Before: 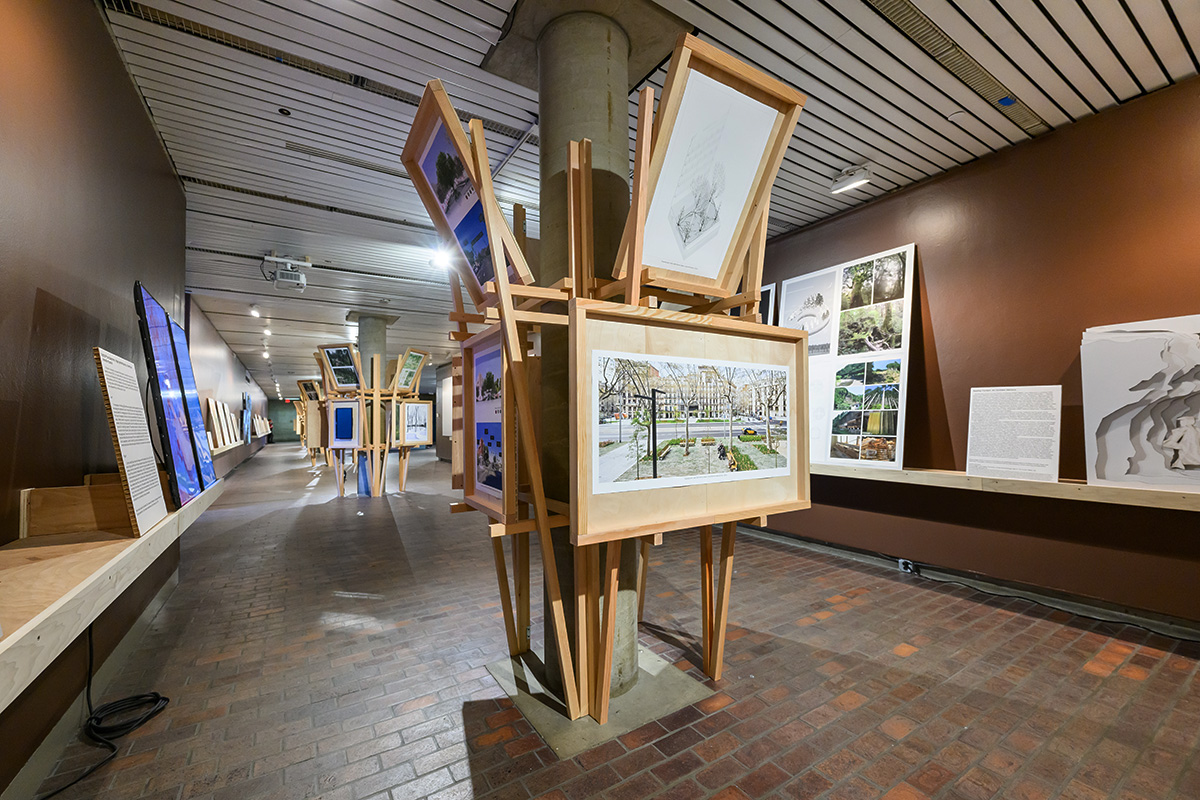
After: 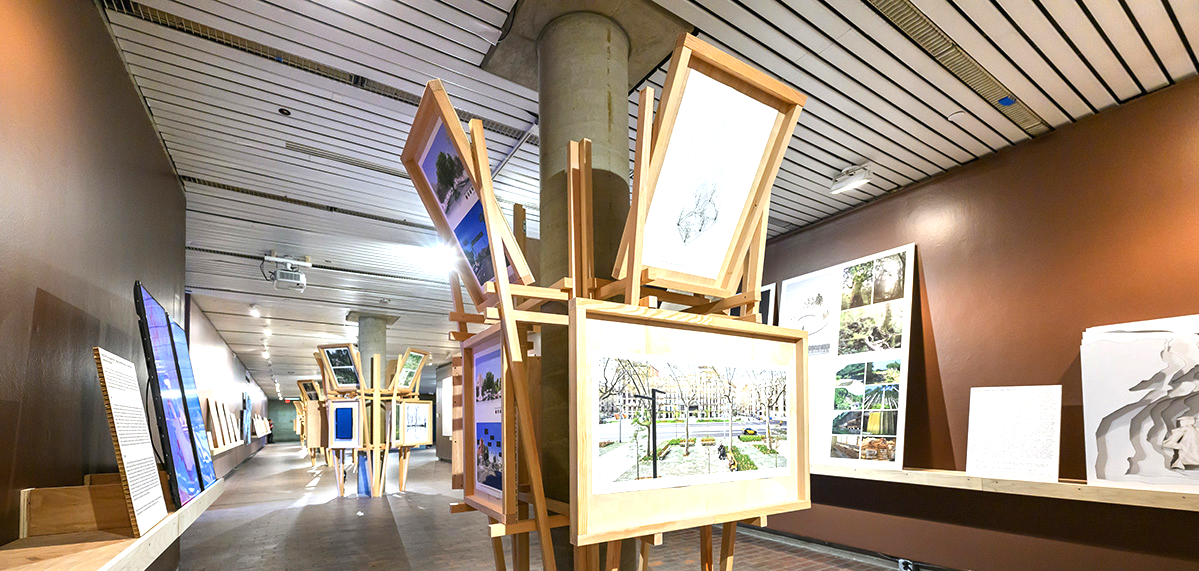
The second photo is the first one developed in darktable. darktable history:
crop: bottom 28.576%
exposure: black level correction 0, exposure 0.953 EV, compensate exposure bias true, compensate highlight preservation false
